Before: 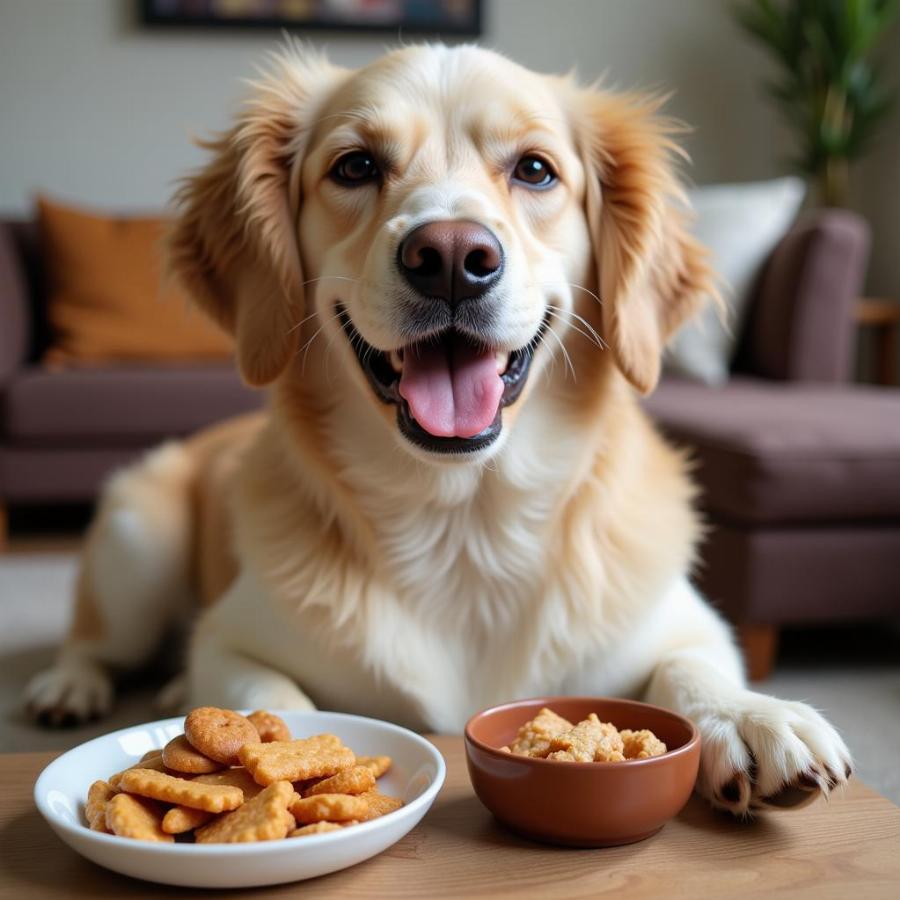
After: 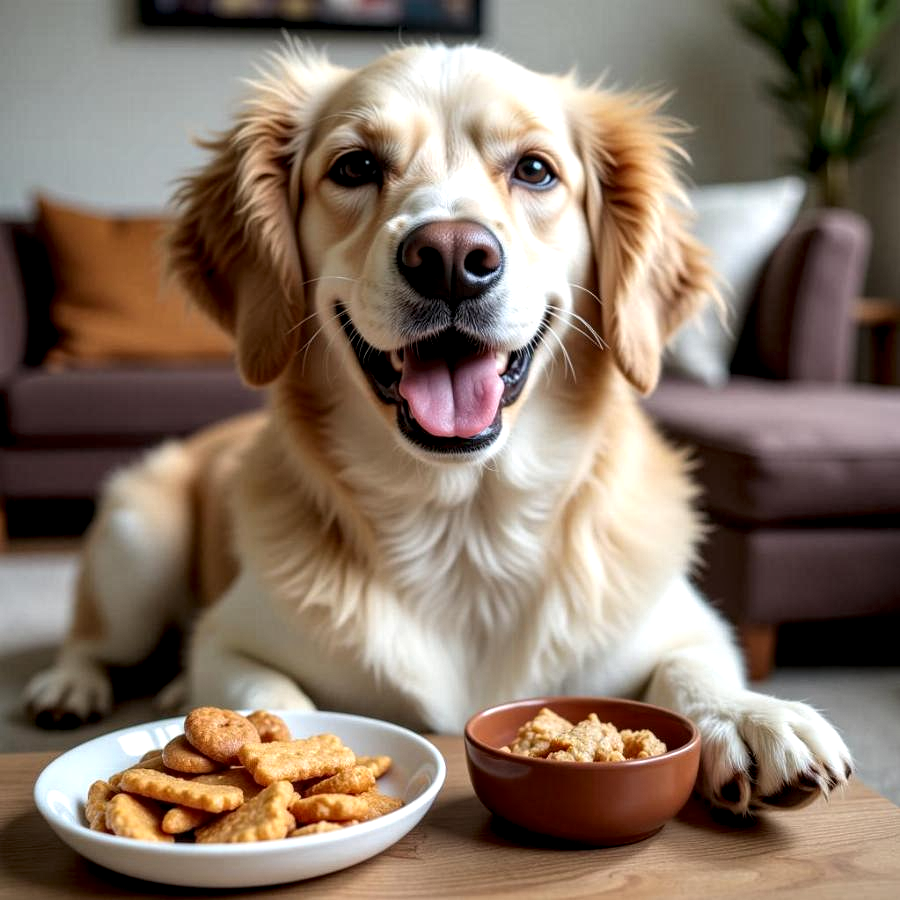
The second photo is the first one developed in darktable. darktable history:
local contrast: highlights 78%, shadows 56%, detail 174%, midtone range 0.429
